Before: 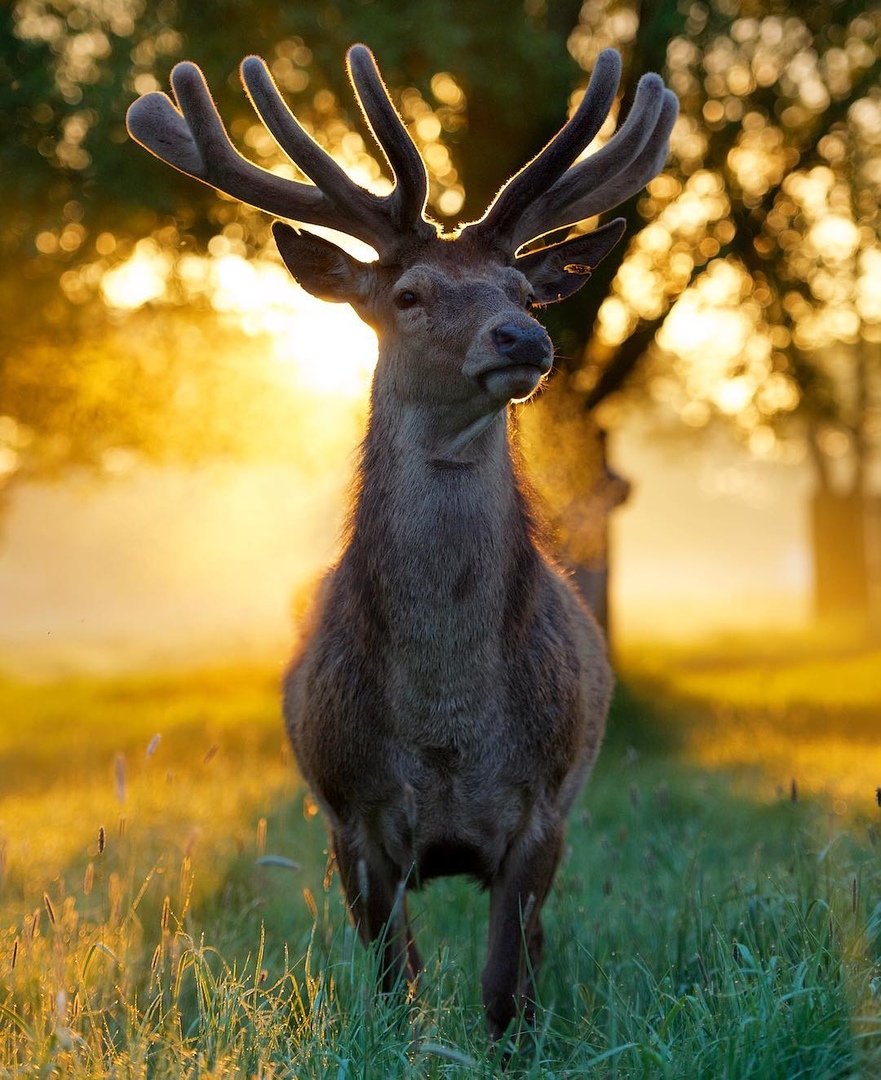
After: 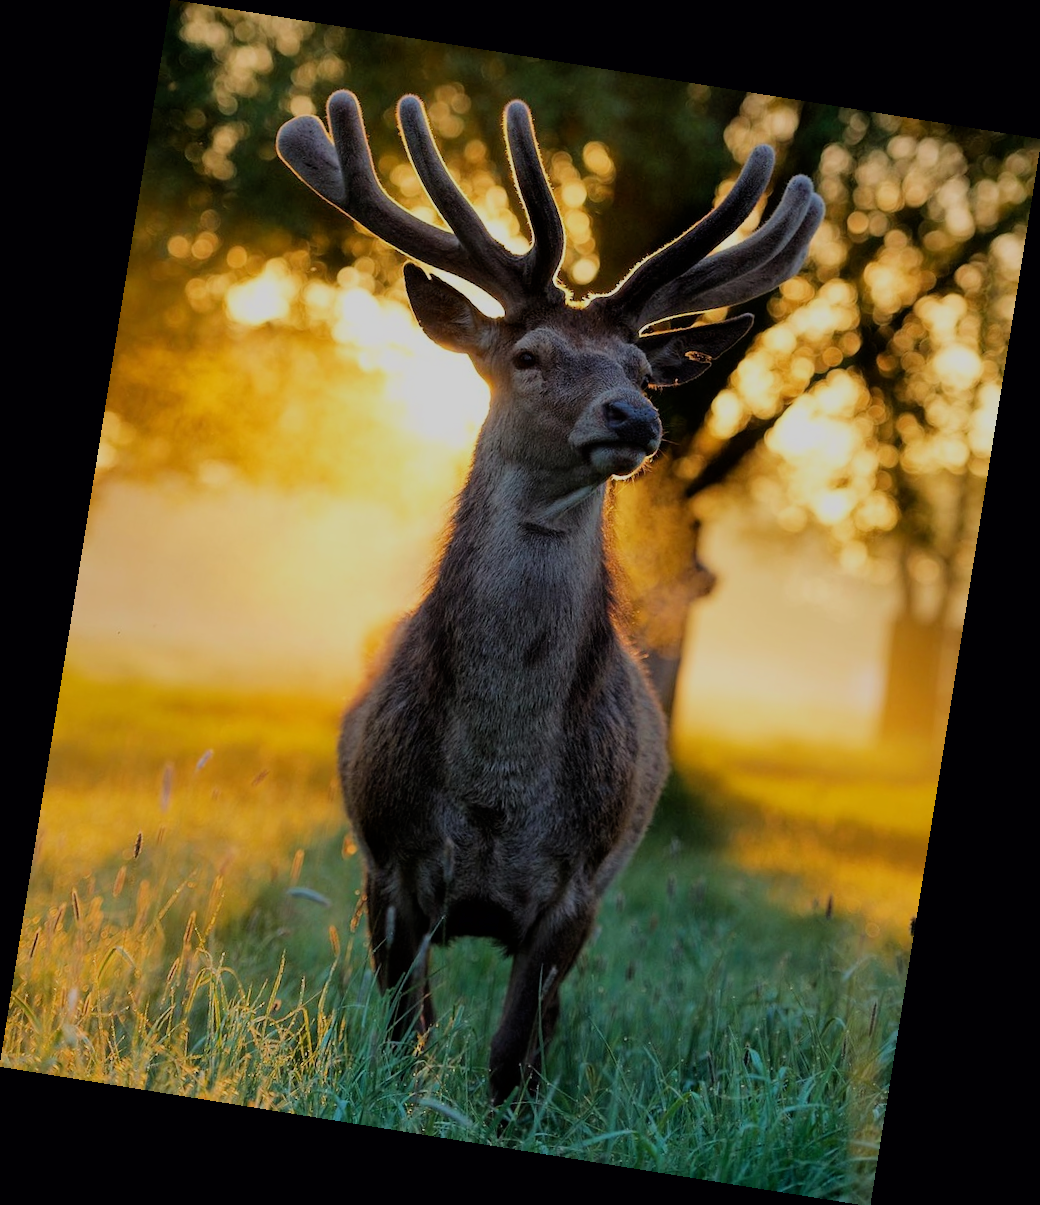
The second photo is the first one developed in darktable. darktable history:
filmic rgb: black relative exposure -7.15 EV, white relative exposure 5.36 EV, hardness 3.02, color science v6 (2022)
bloom: size 5%, threshold 95%, strength 15%
rotate and perspective: rotation 9.12°, automatic cropping off
white balance: red 1, blue 1
